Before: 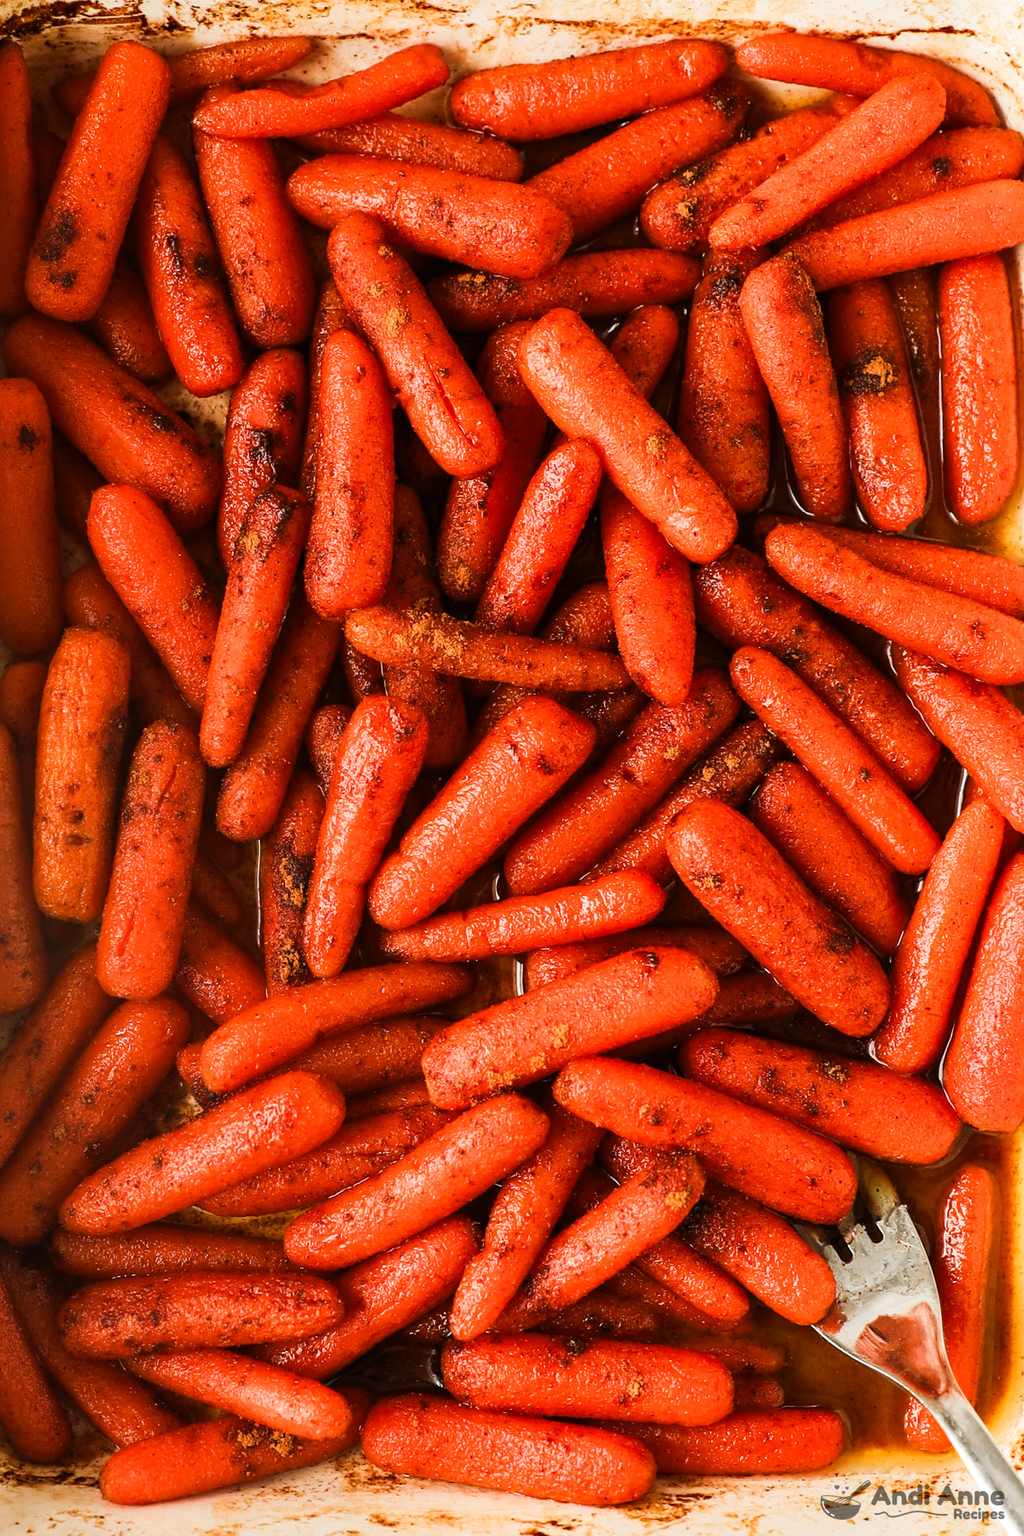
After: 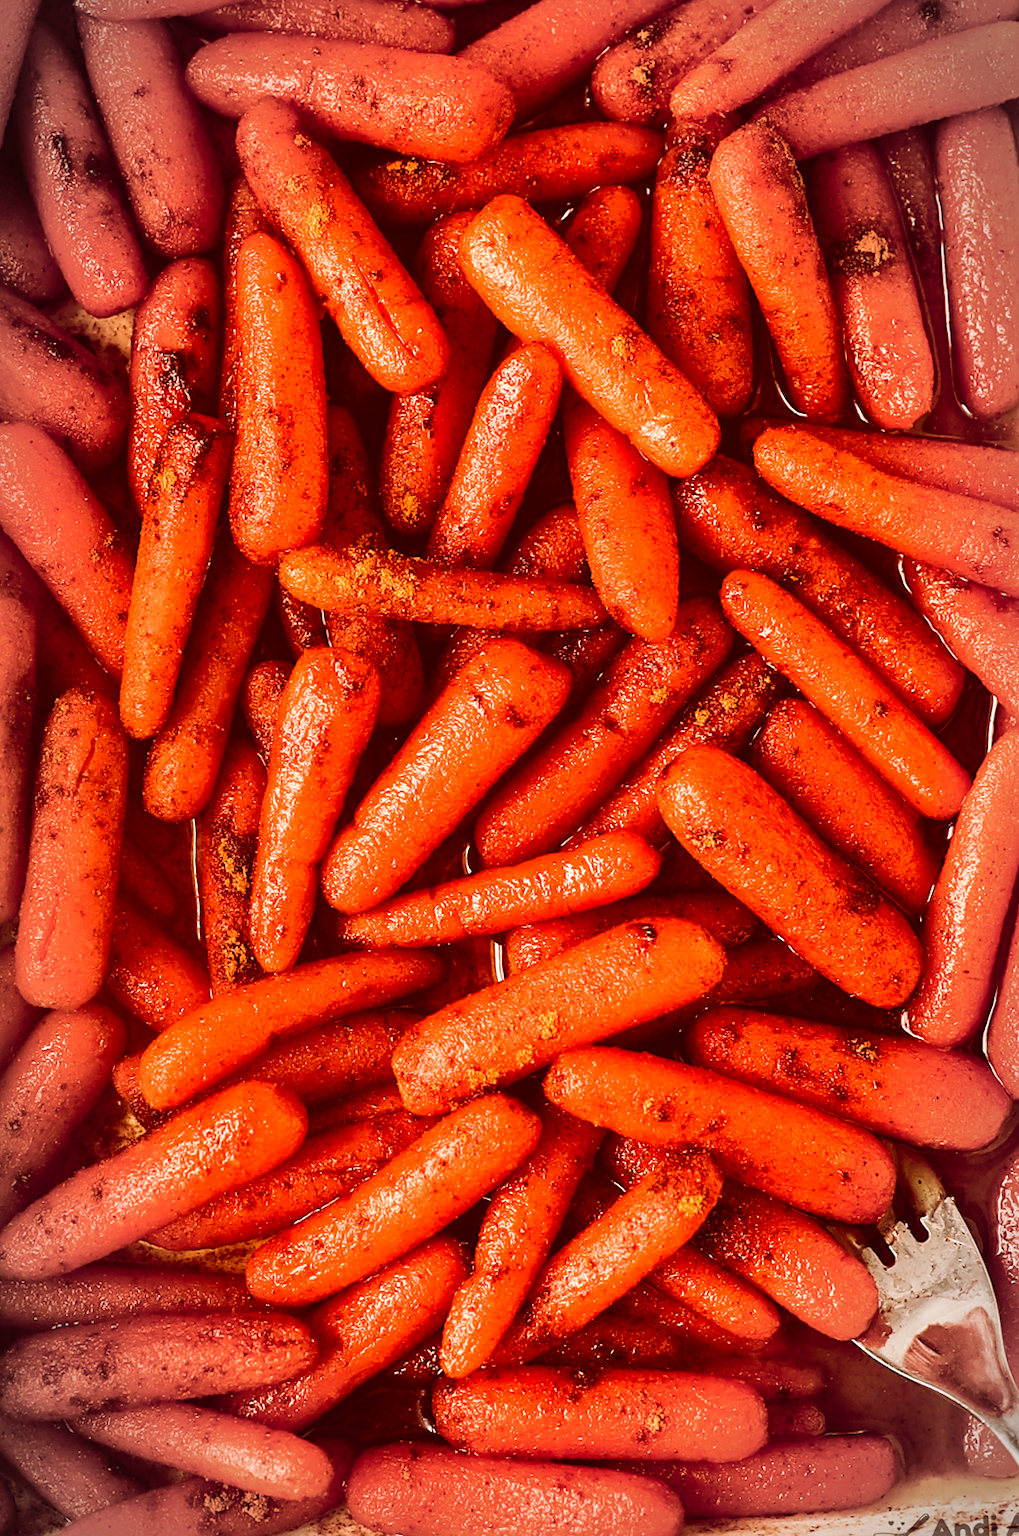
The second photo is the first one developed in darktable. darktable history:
color correction: highlights a* 9.45, highlights b* 8.59, shadows a* 39.88, shadows b* 39.23, saturation 0.819
color balance rgb: perceptual saturation grading › global saturation 25.491%
shadows and highlights: radius 112.32, shadows 51.15, white point adjustment 9.12, highlights -2.4, soften with gaussian
crop and rotate: angle 2.99°, left 6.097%, top 5.689%
vignetting: automatic ratio true, unbound false
sharpen: amount 0.214
